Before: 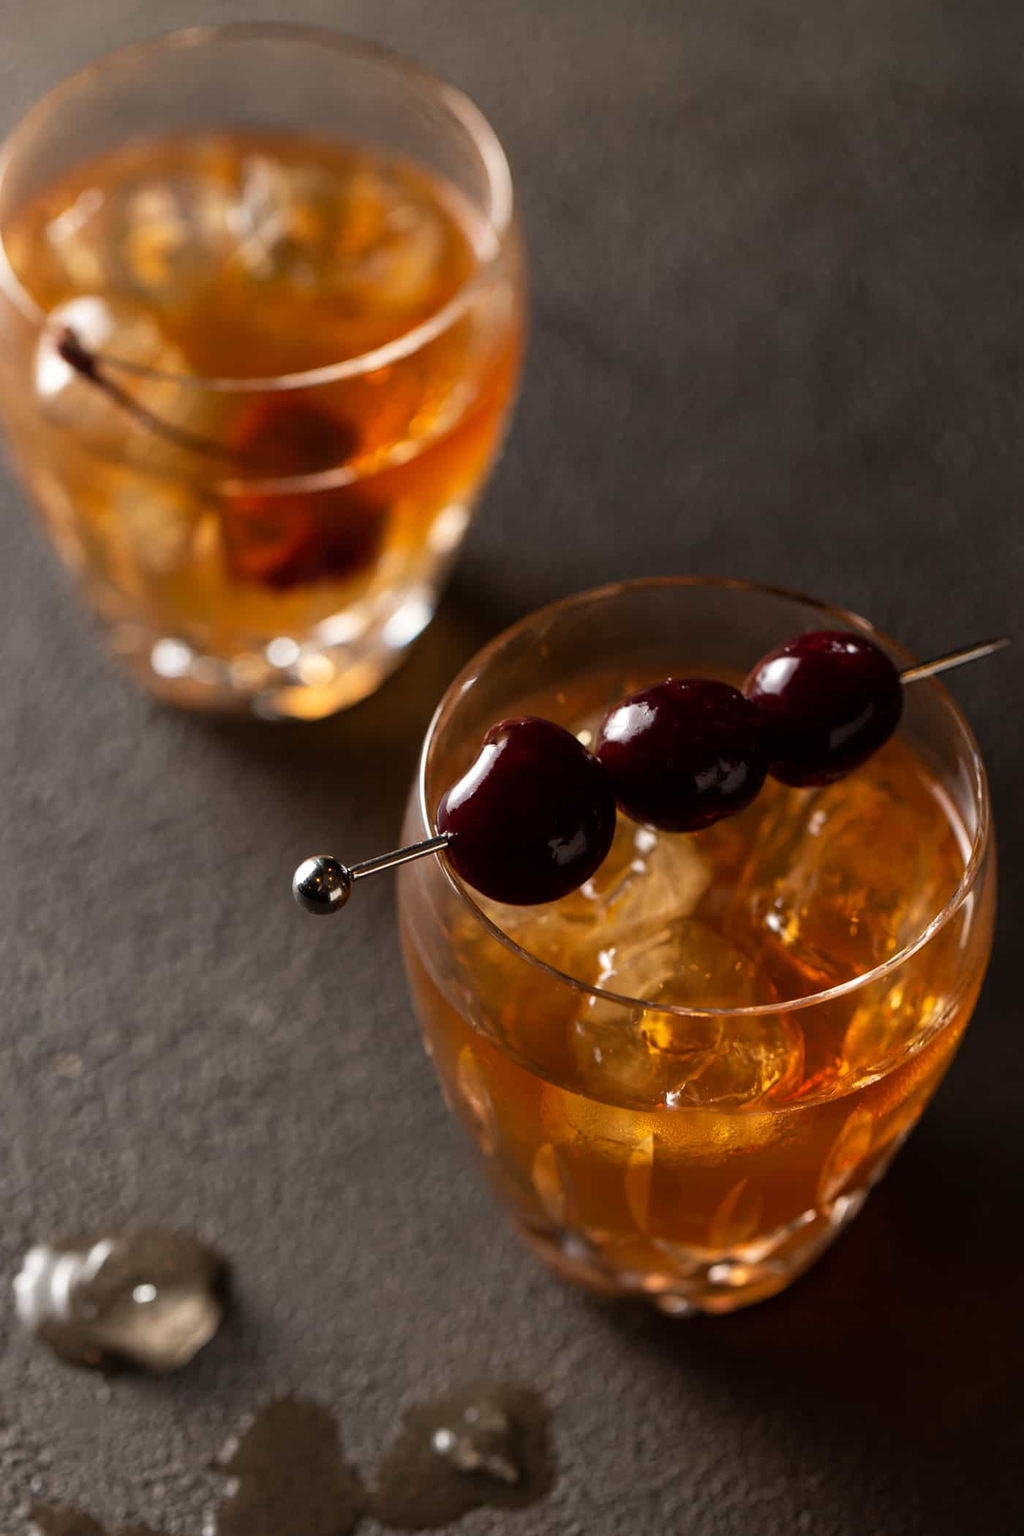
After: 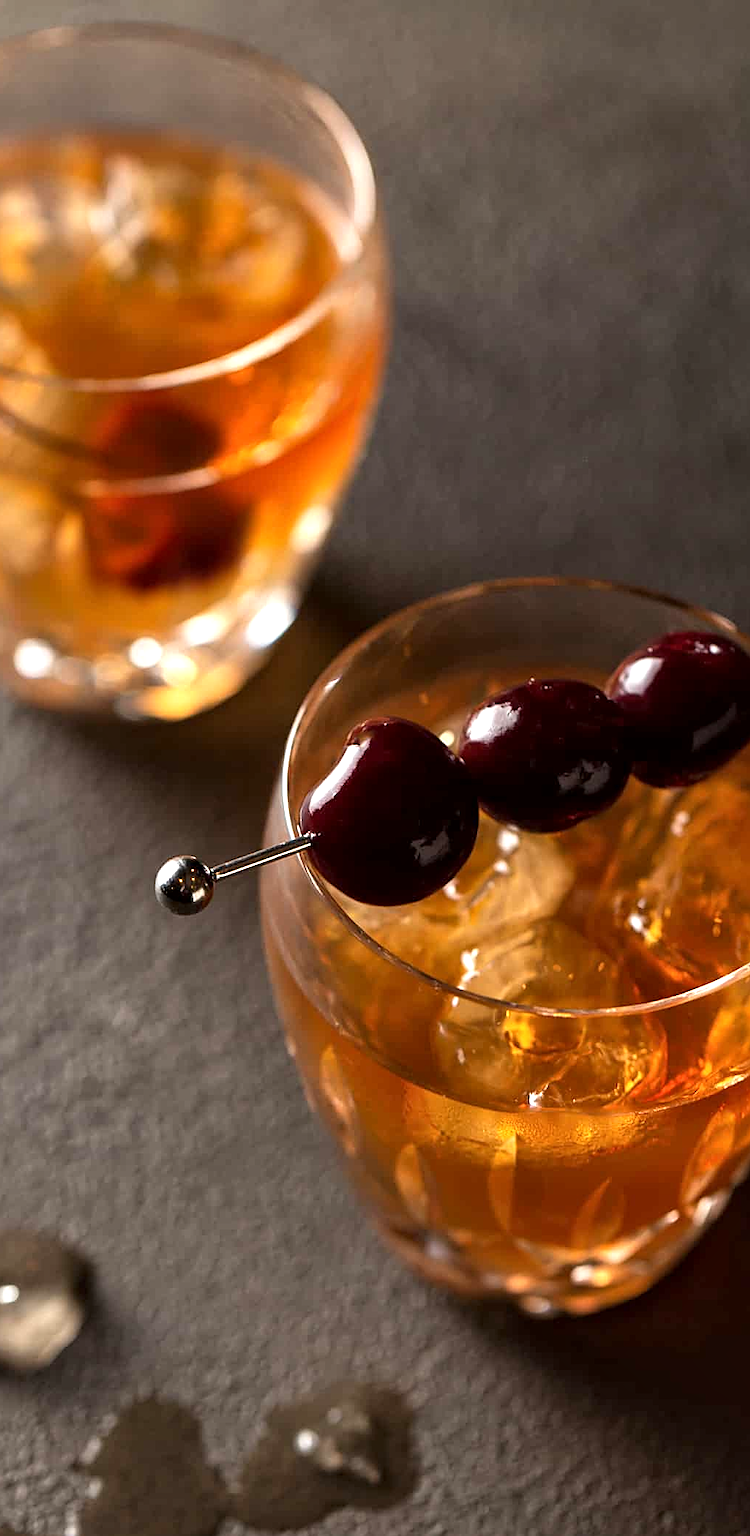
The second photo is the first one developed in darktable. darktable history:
sharpen: on, module defaults
local contrast: mode bilateral grid, contrast 20, coarseness 50, detail 120%, midtone range 0.2
crop: left 13.443%, right 13.31%
exposure: exposure 0.6 EV, compensate highlight preservation false
